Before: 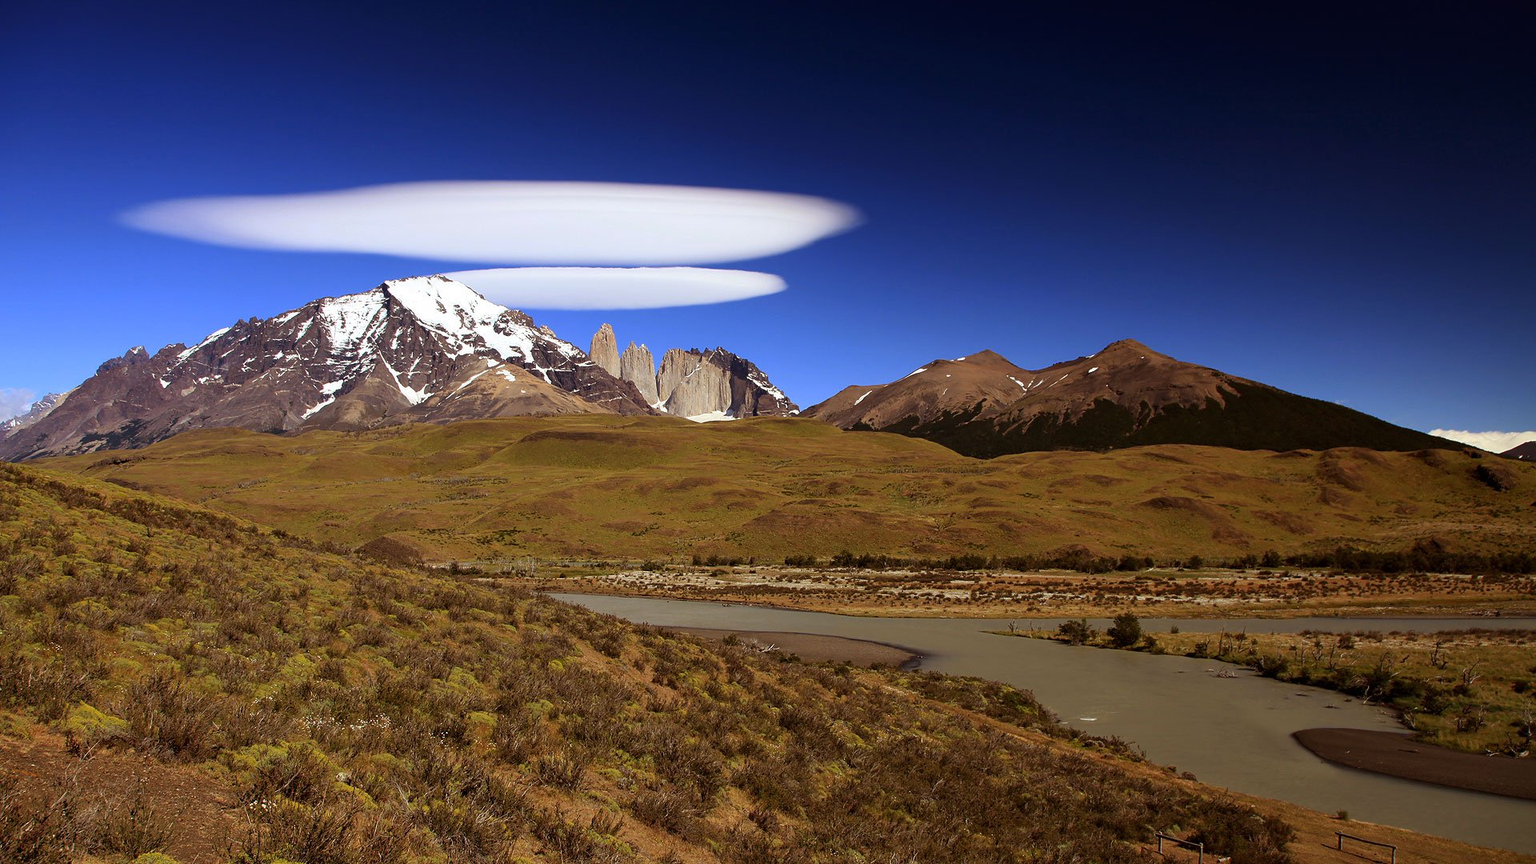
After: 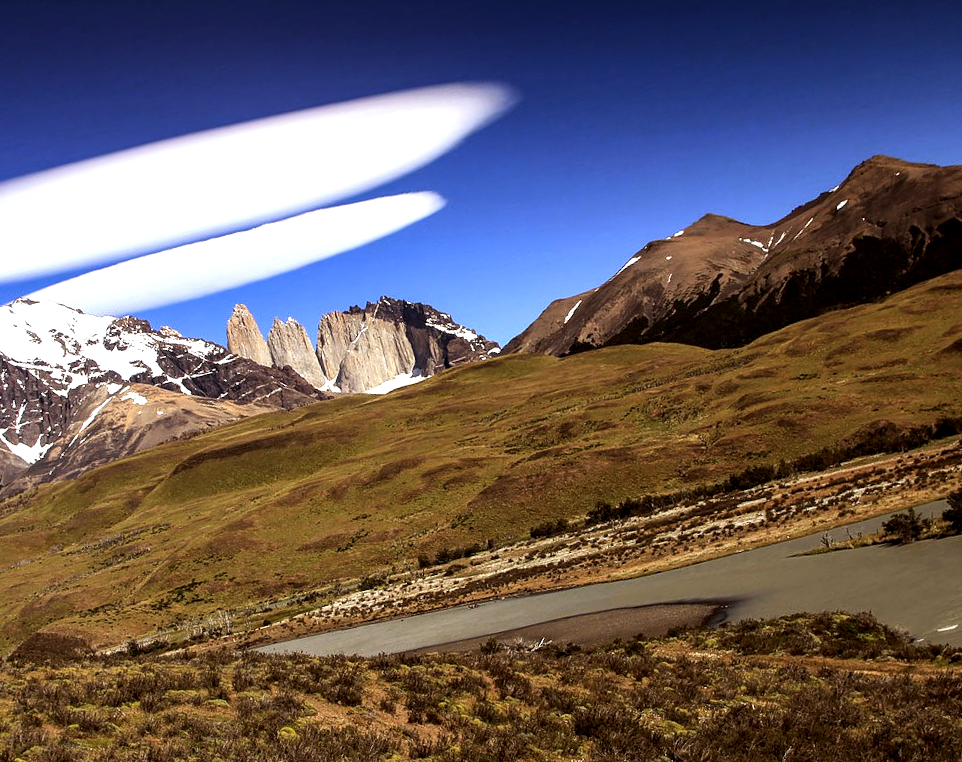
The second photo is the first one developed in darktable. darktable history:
rotate and perspective: rotation -14.8°, crop left 0.1, crop right 0.903, crop top 0.25, crop bottom 0.748
local contrast: detail 130%
tone equalizer: -8 EV -0.75 EV, -7 EV -0.7 EV, -6 EV -0.6 EV, -5 EV -0.4 EV, -3 EV 0.4 EV, -2 EV 0.6 EV, -1 EV 0.7 EV, +0 EV 0.75 EV, edges refinement/feathering 500, mask exposure compensation -1.57 EV, preserve details no
crop and rotate: left 22.516%, right 21.234%
